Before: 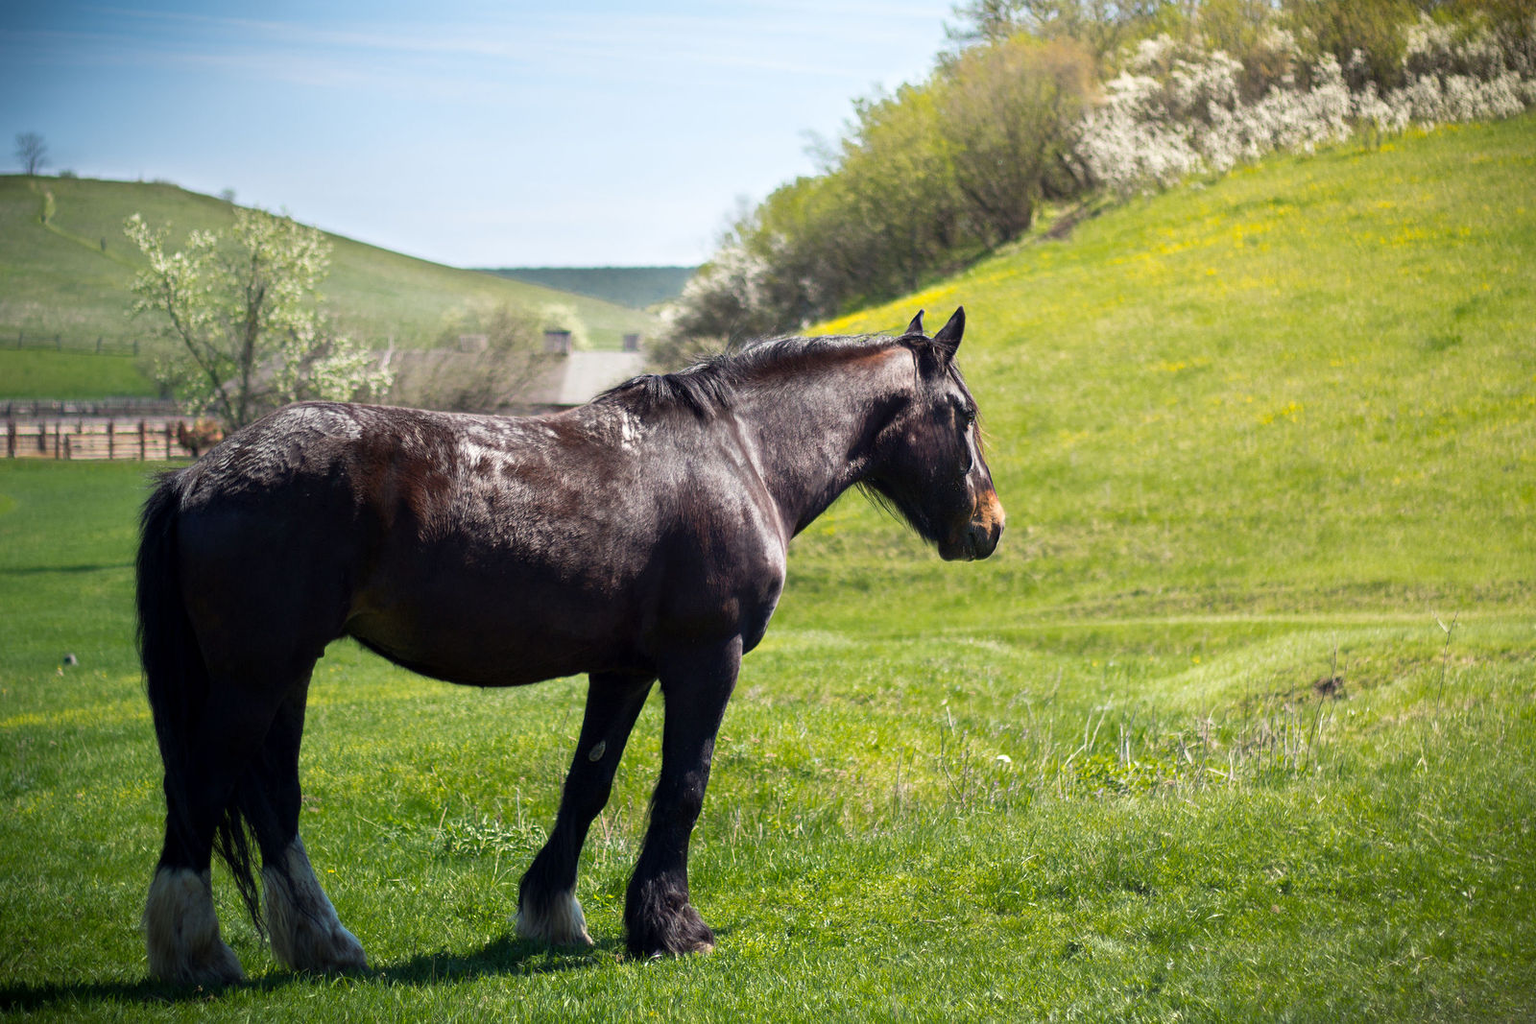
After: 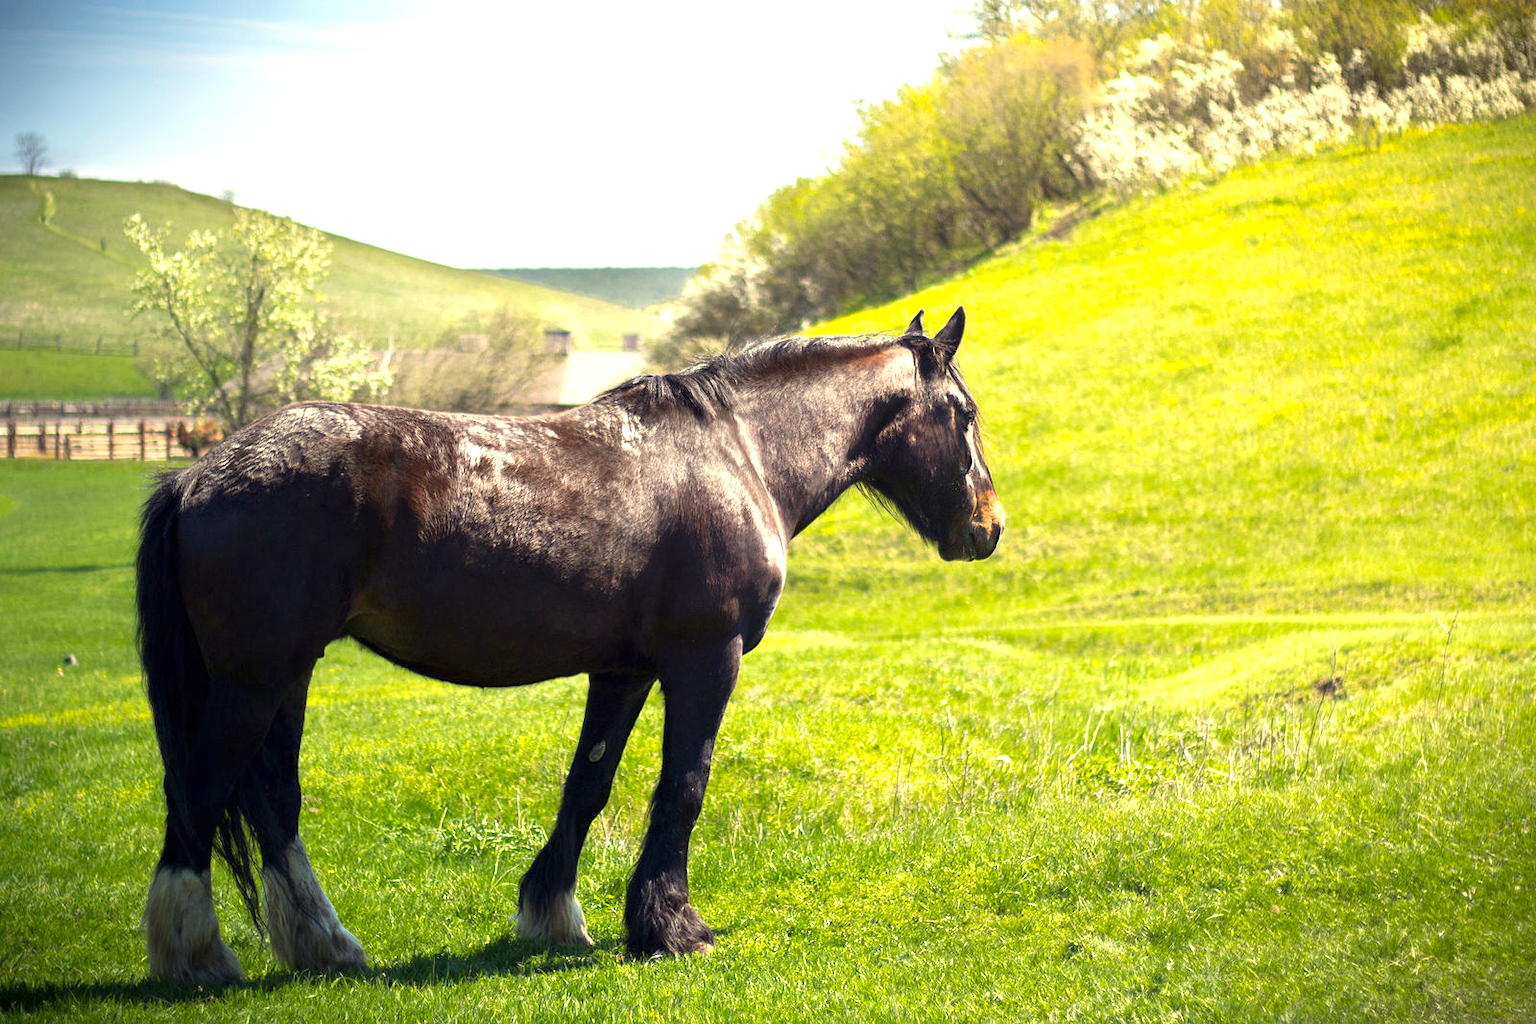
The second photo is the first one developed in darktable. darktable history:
color correction: highlights a* 1.39, highlights b* 17.83
exposure: black level correction 0, exposure 0.9 EV, compensate highlight preservation false
